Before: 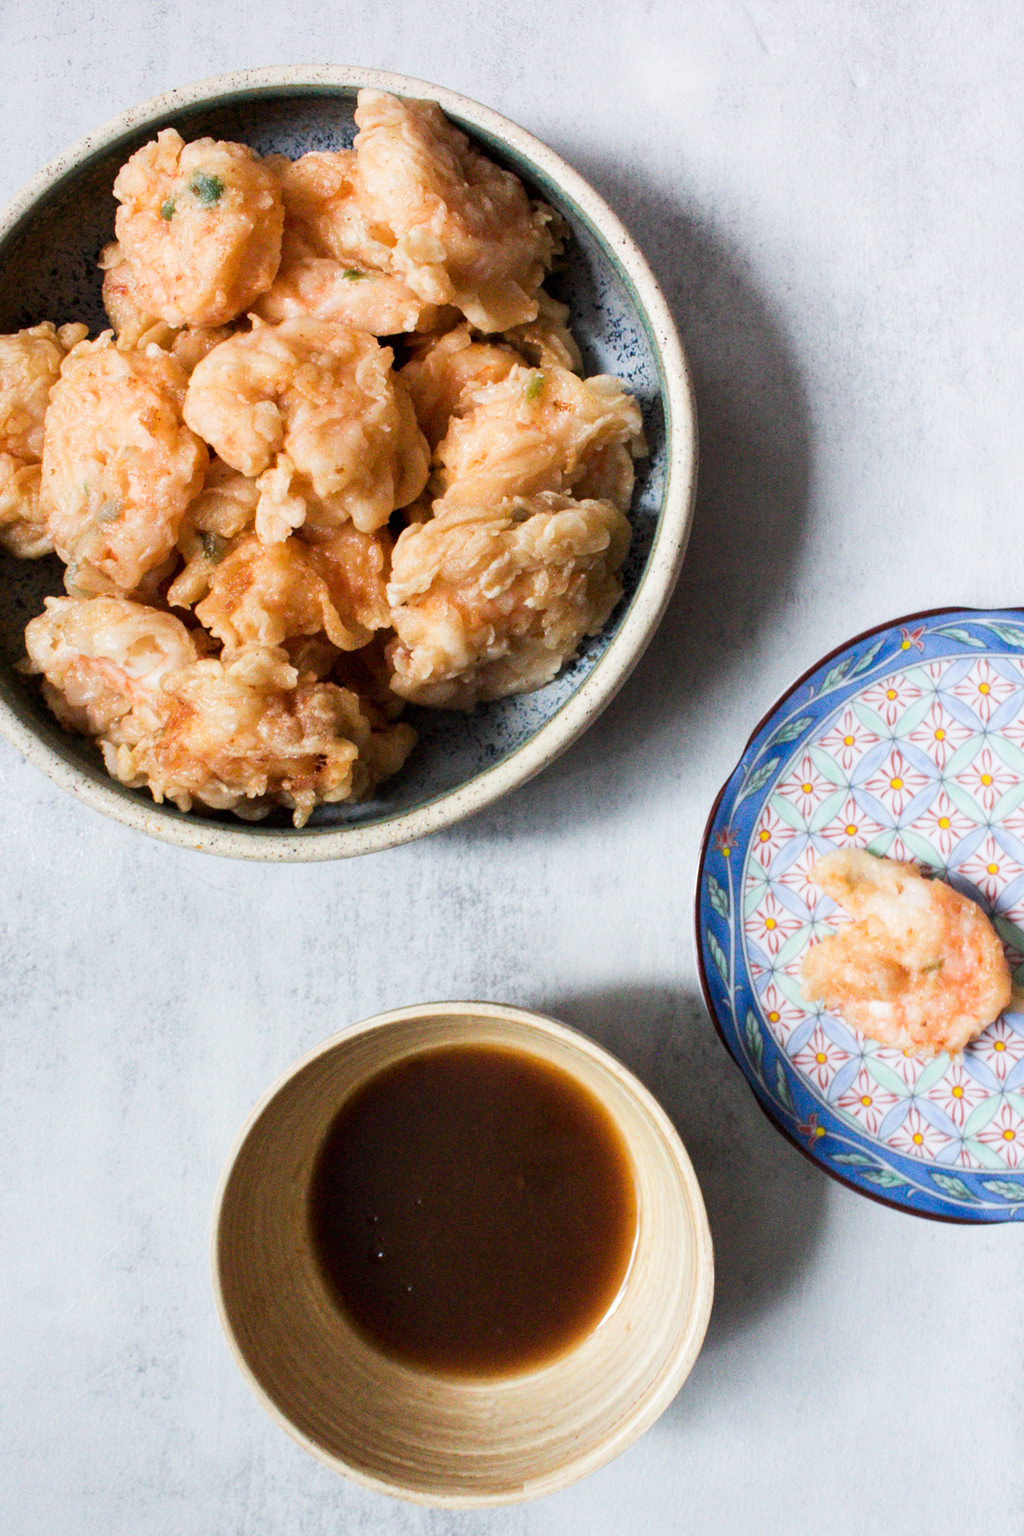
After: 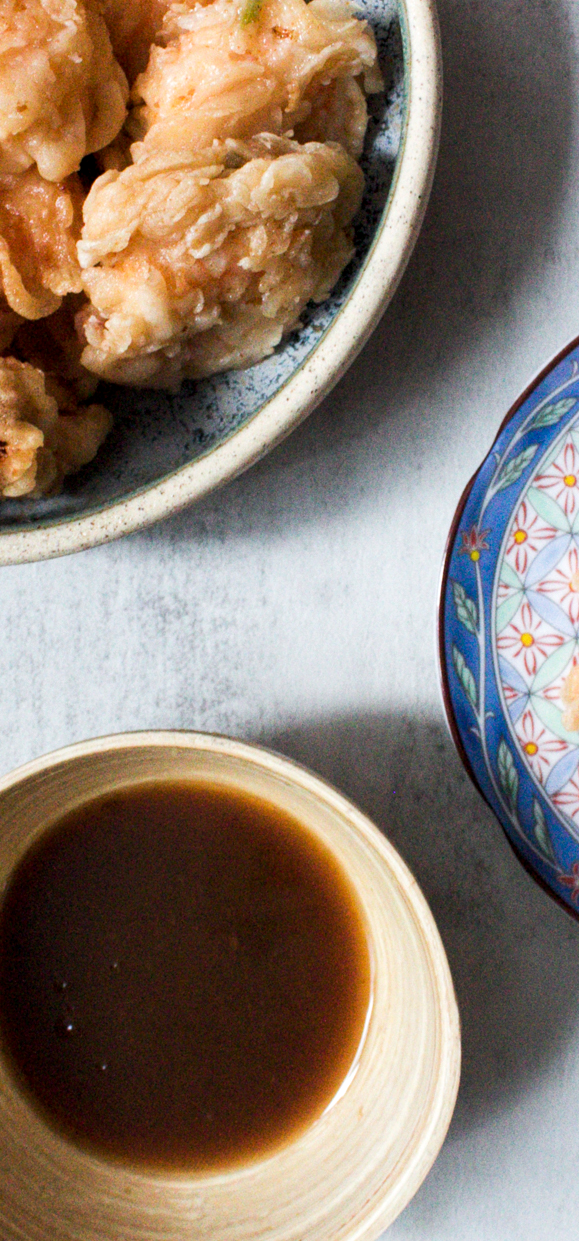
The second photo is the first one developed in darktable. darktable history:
local contrast: highlights 104%, shadows 99%, detail 119%, midtone range 0.2
crop: left 31.368%, top 24.613%, right 20.368%, bottom 6.411%
